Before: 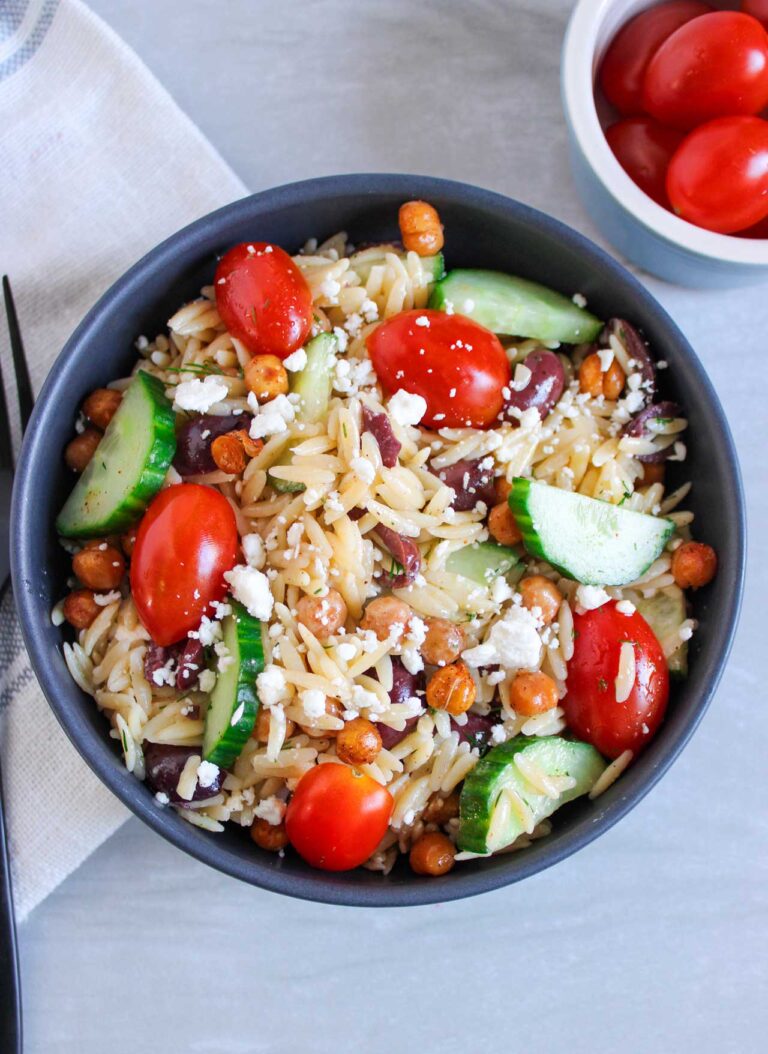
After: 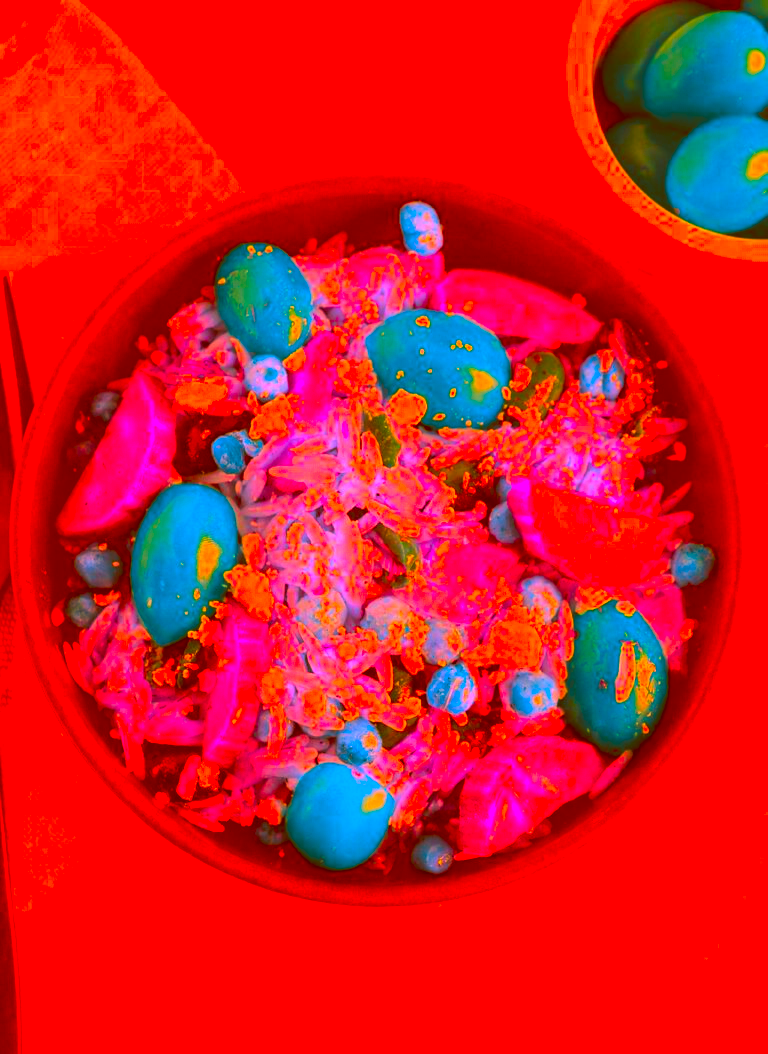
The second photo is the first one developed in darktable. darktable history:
color correction: highlights a* -39.68, highlights b* -40, shadows a* -40, shadows b* -40, saturation -3
white balance: red 1, blue 1
